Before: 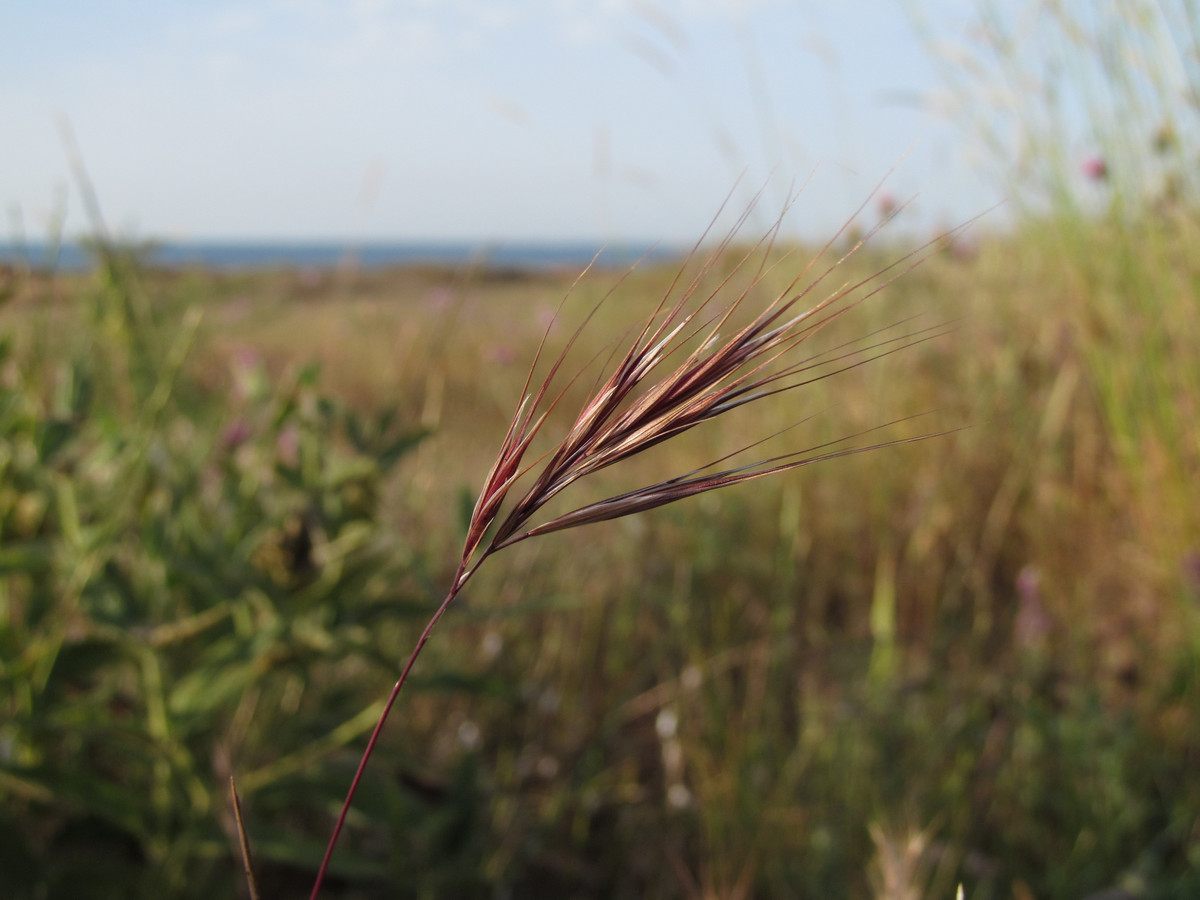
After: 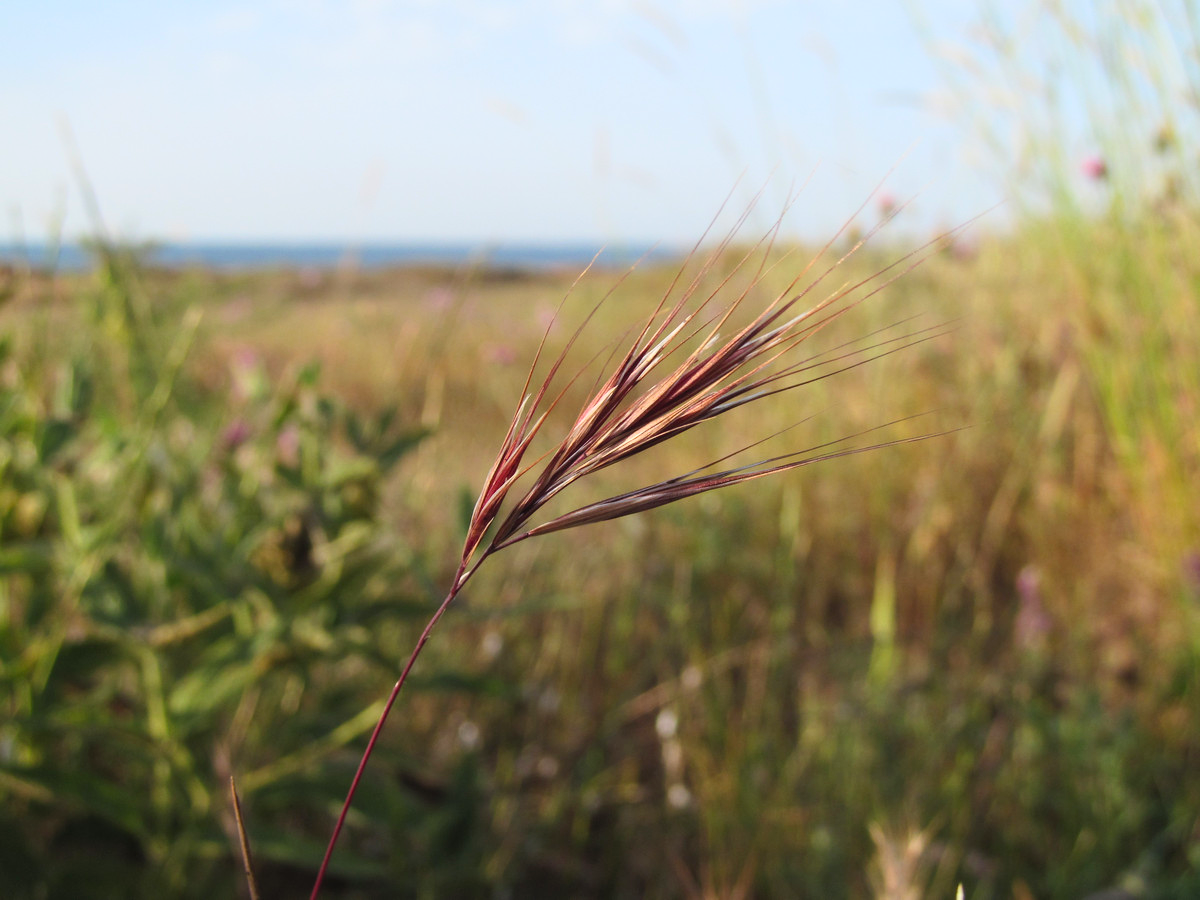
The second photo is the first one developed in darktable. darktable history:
contrast brightness saturation: contrast 0.199, brightness 0.167, saturation 0.229
